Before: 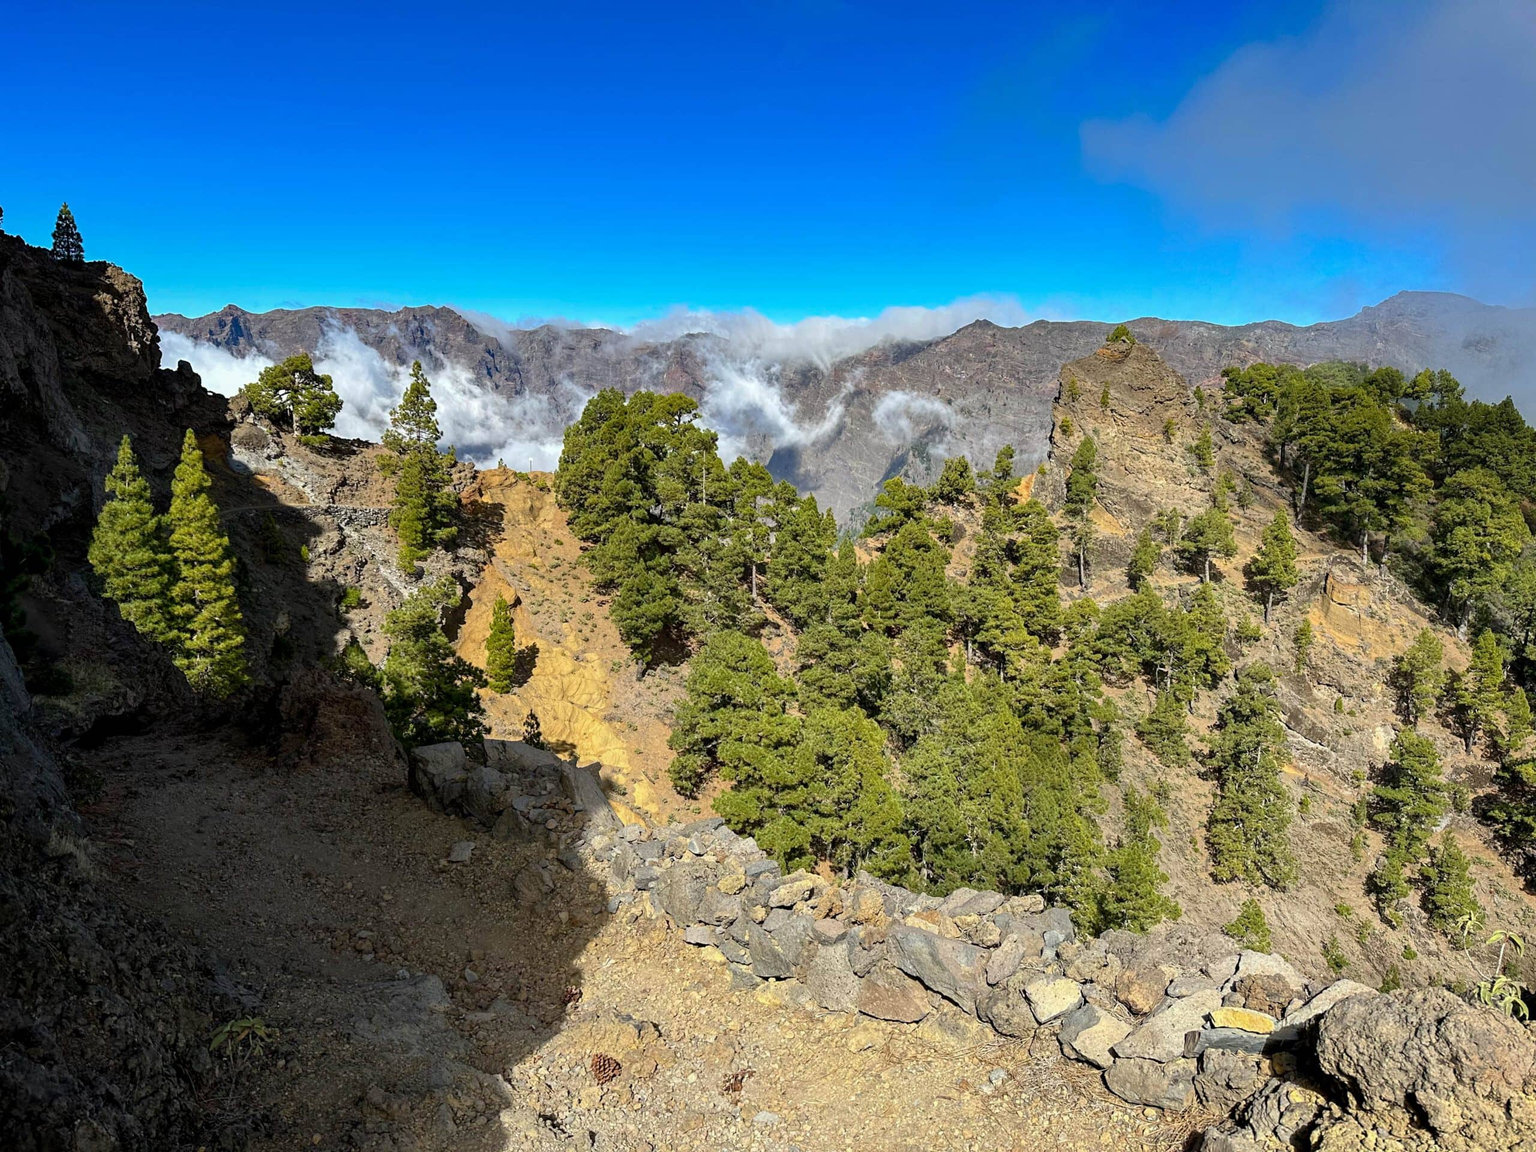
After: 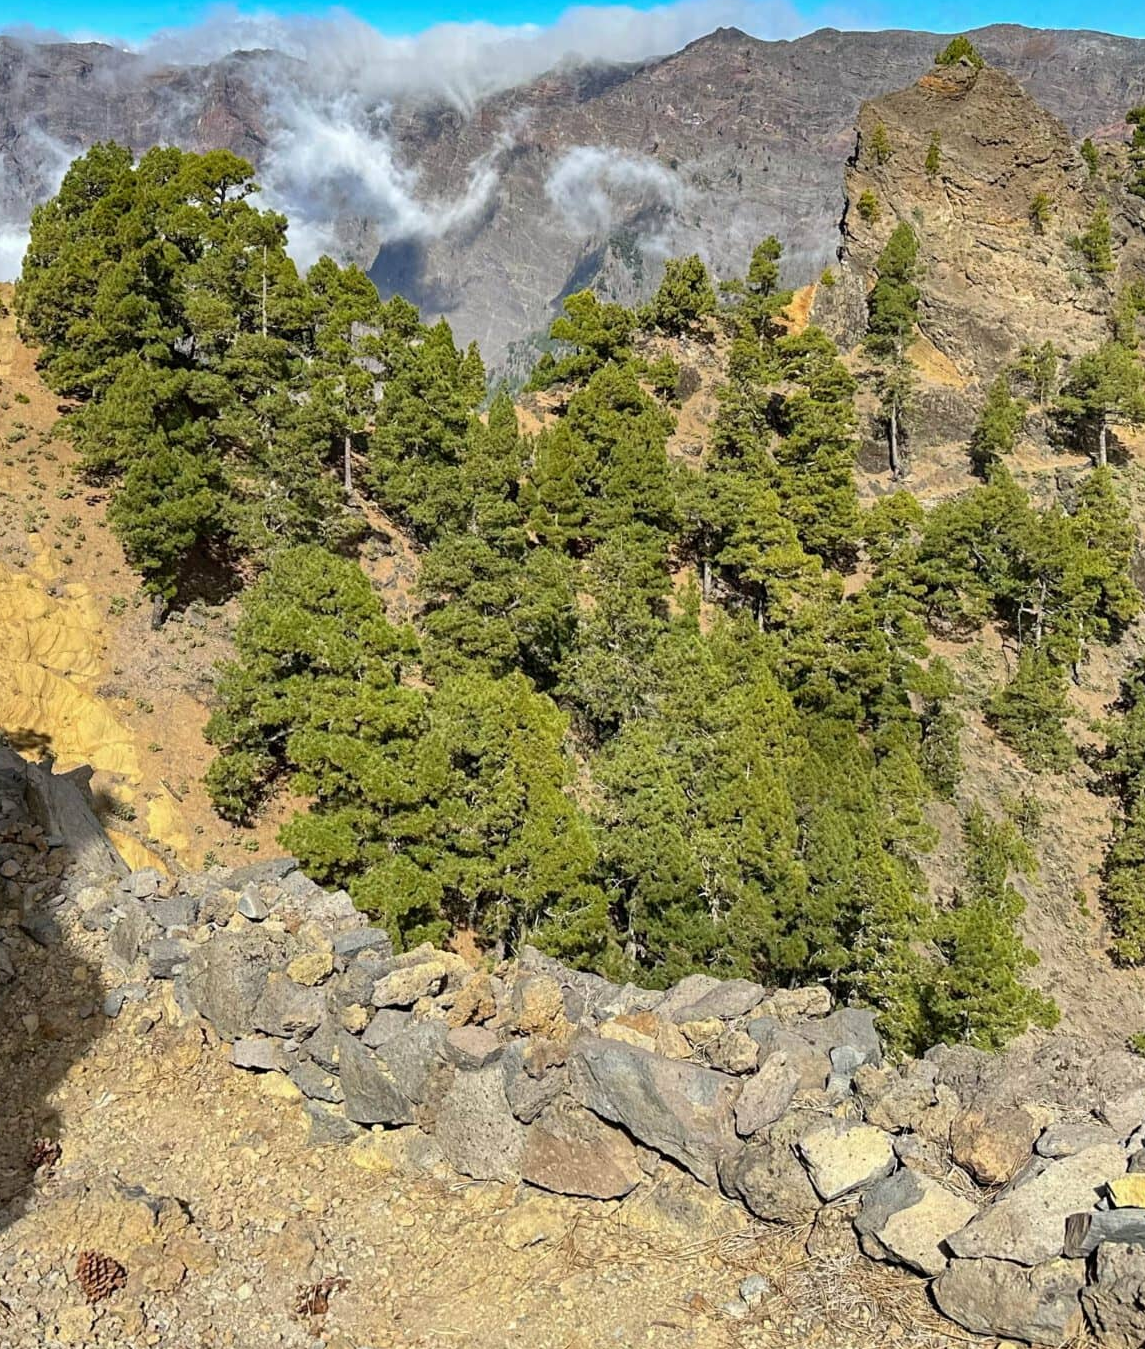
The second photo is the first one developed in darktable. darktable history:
crop: left 35.516%, top 26.331%, right 19.746%, bottom 3.39%
